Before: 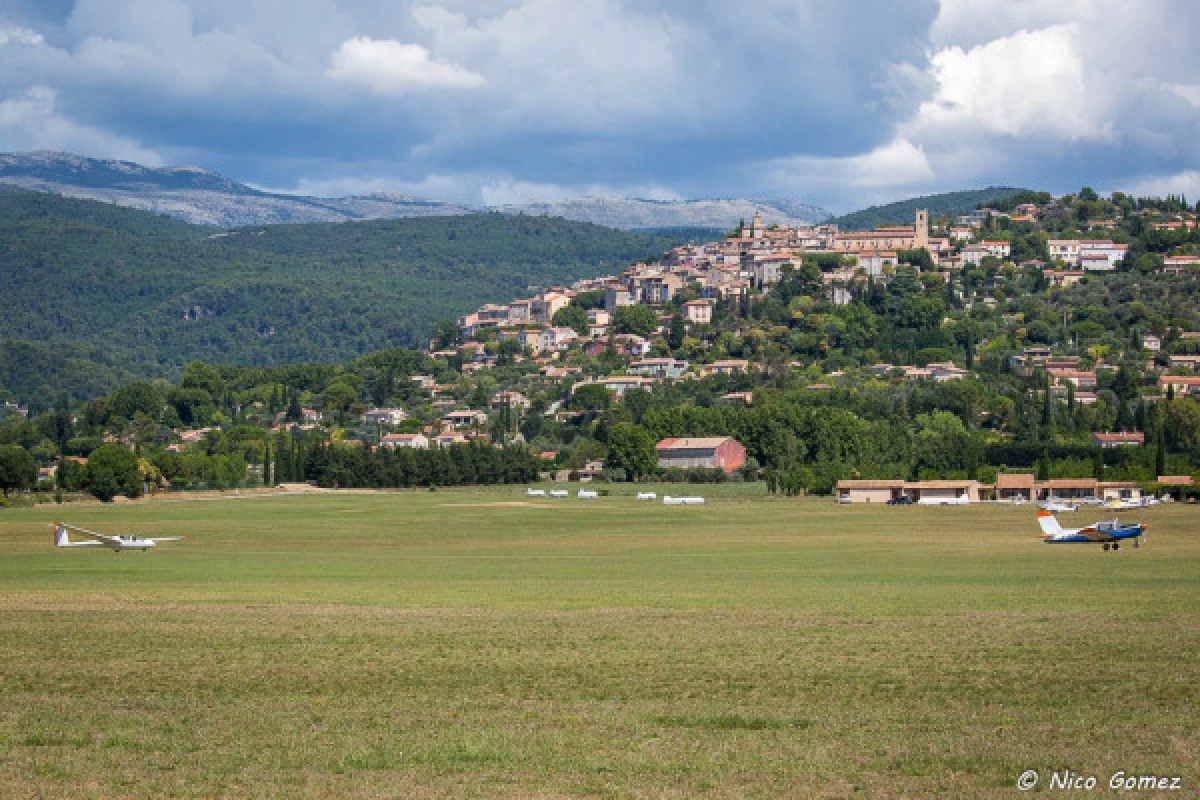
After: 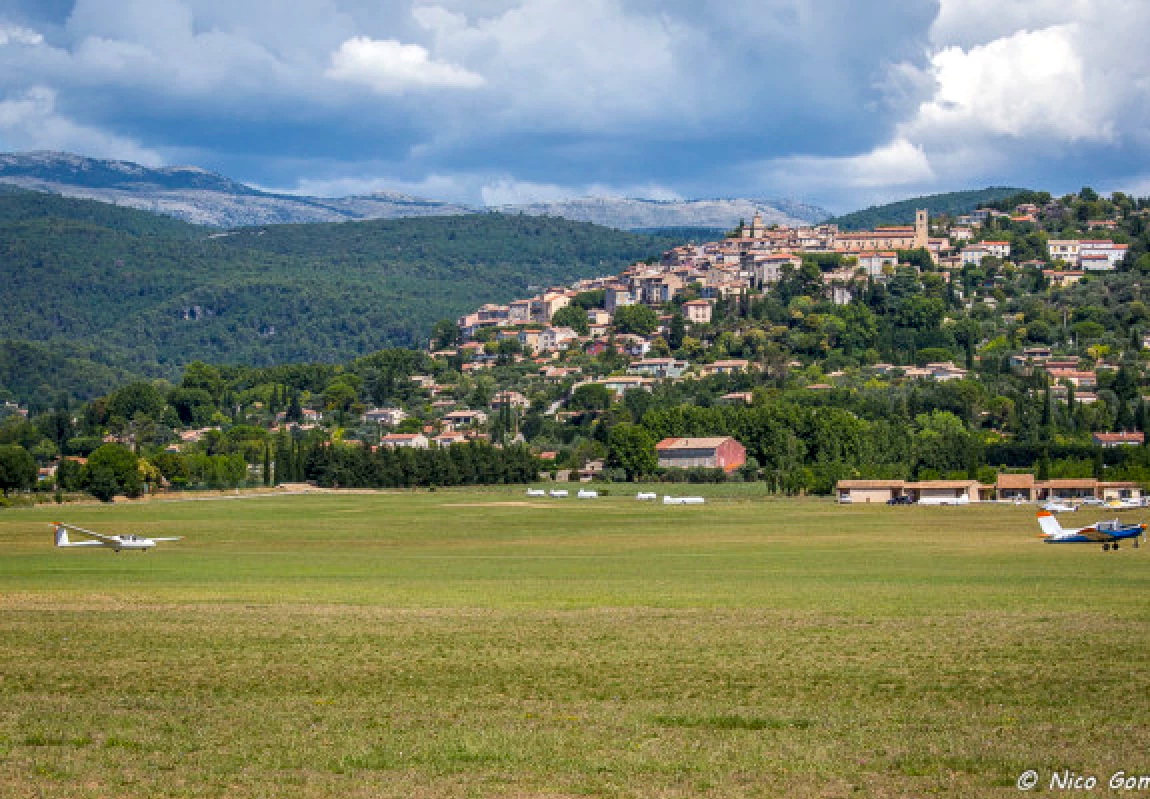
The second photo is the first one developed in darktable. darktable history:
contrast brightness saturation: saturation -0.05
local contrast: on, module defaults
color balance rgb: perceptual saturation grading › global saturation 25%, global vibrance 10%
crop: right 4.126%, bottom 0.031%
